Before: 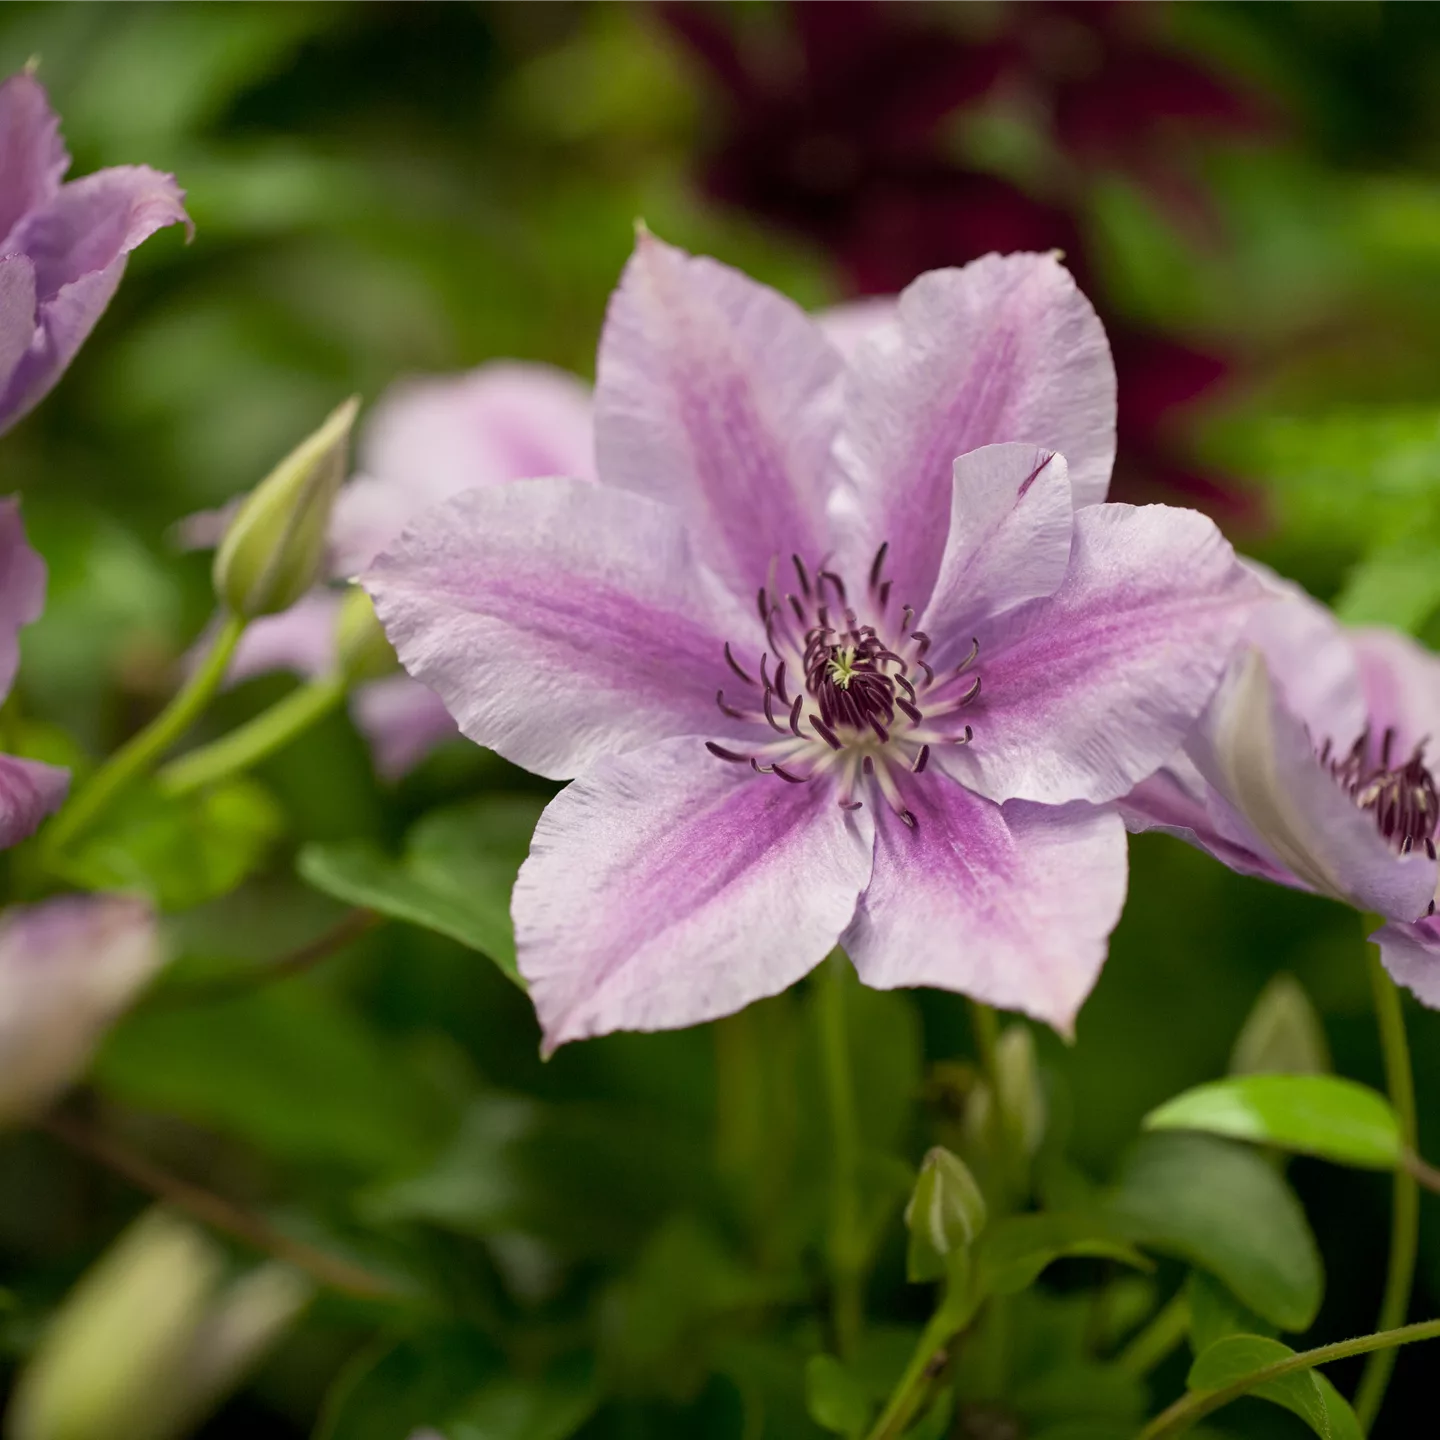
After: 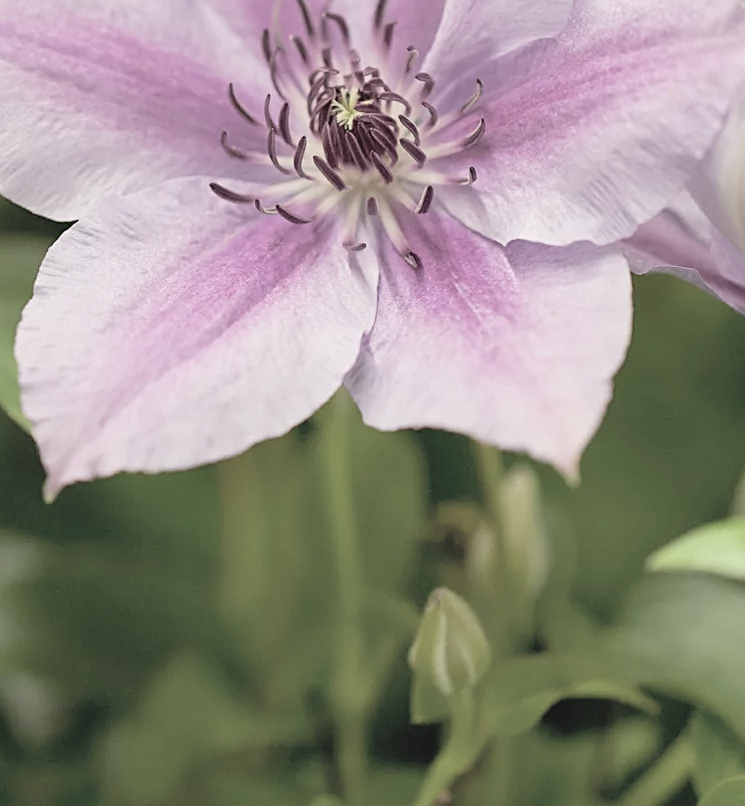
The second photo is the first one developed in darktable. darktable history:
contrast brightness saturation: contrast -0.05, saturation -0.41
sharpen: on, module defaults
crop: left 34.479%, top 38.822%, right 13.718%, bottom 5.172%
global tonemap: drago (0.7, 100)
